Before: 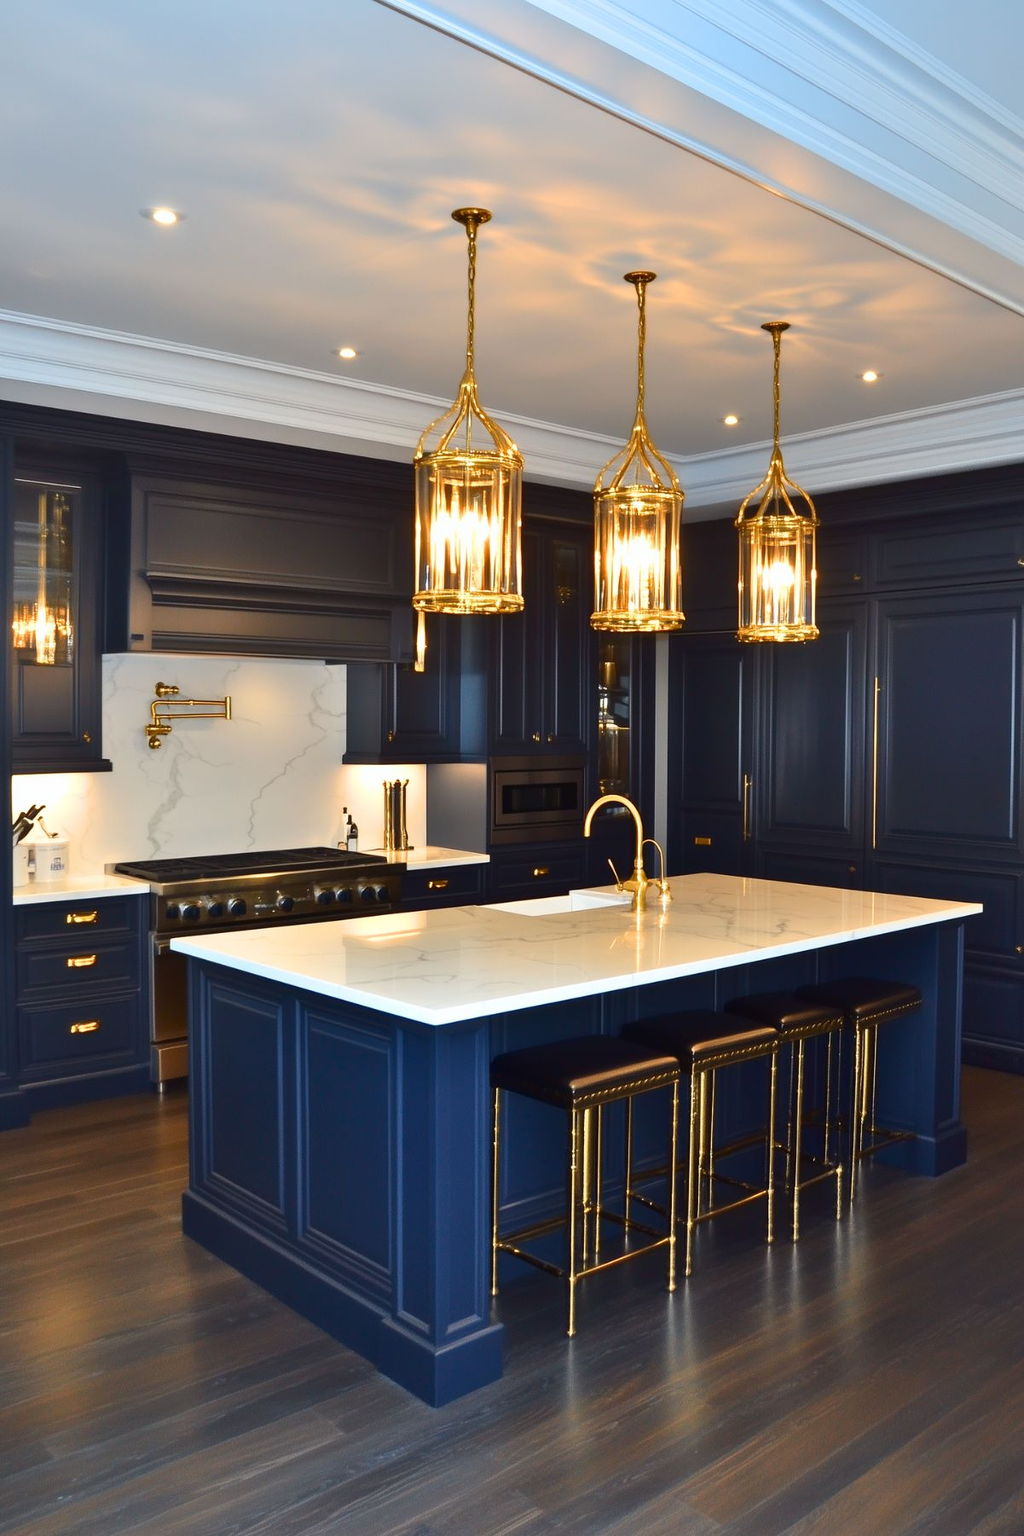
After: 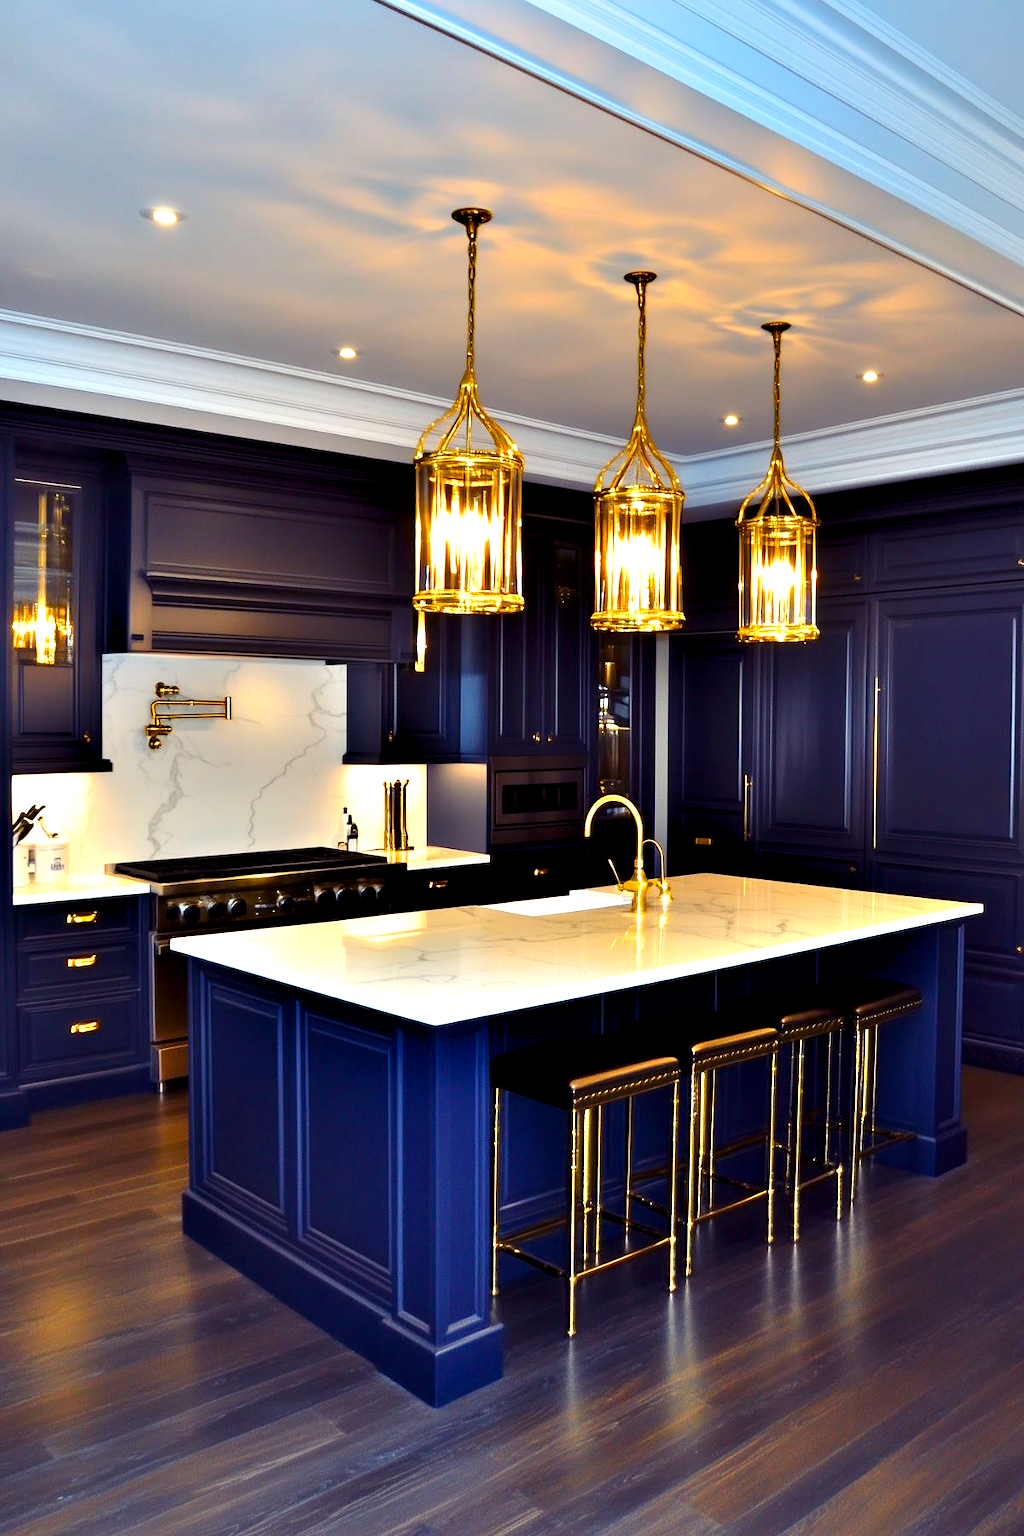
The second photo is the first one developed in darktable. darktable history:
color balance rgb: shadows lift › luminance -21.341%, shadows lift › chroma 9.308%, shadows lift › hue 285.14°, perceptual saturation grading › global saturation 30.276%
contrast equalizer: y [[0.6 ×6], [0.55 ×6], [0 ×6], [0 ×6], [0 ×6]]
